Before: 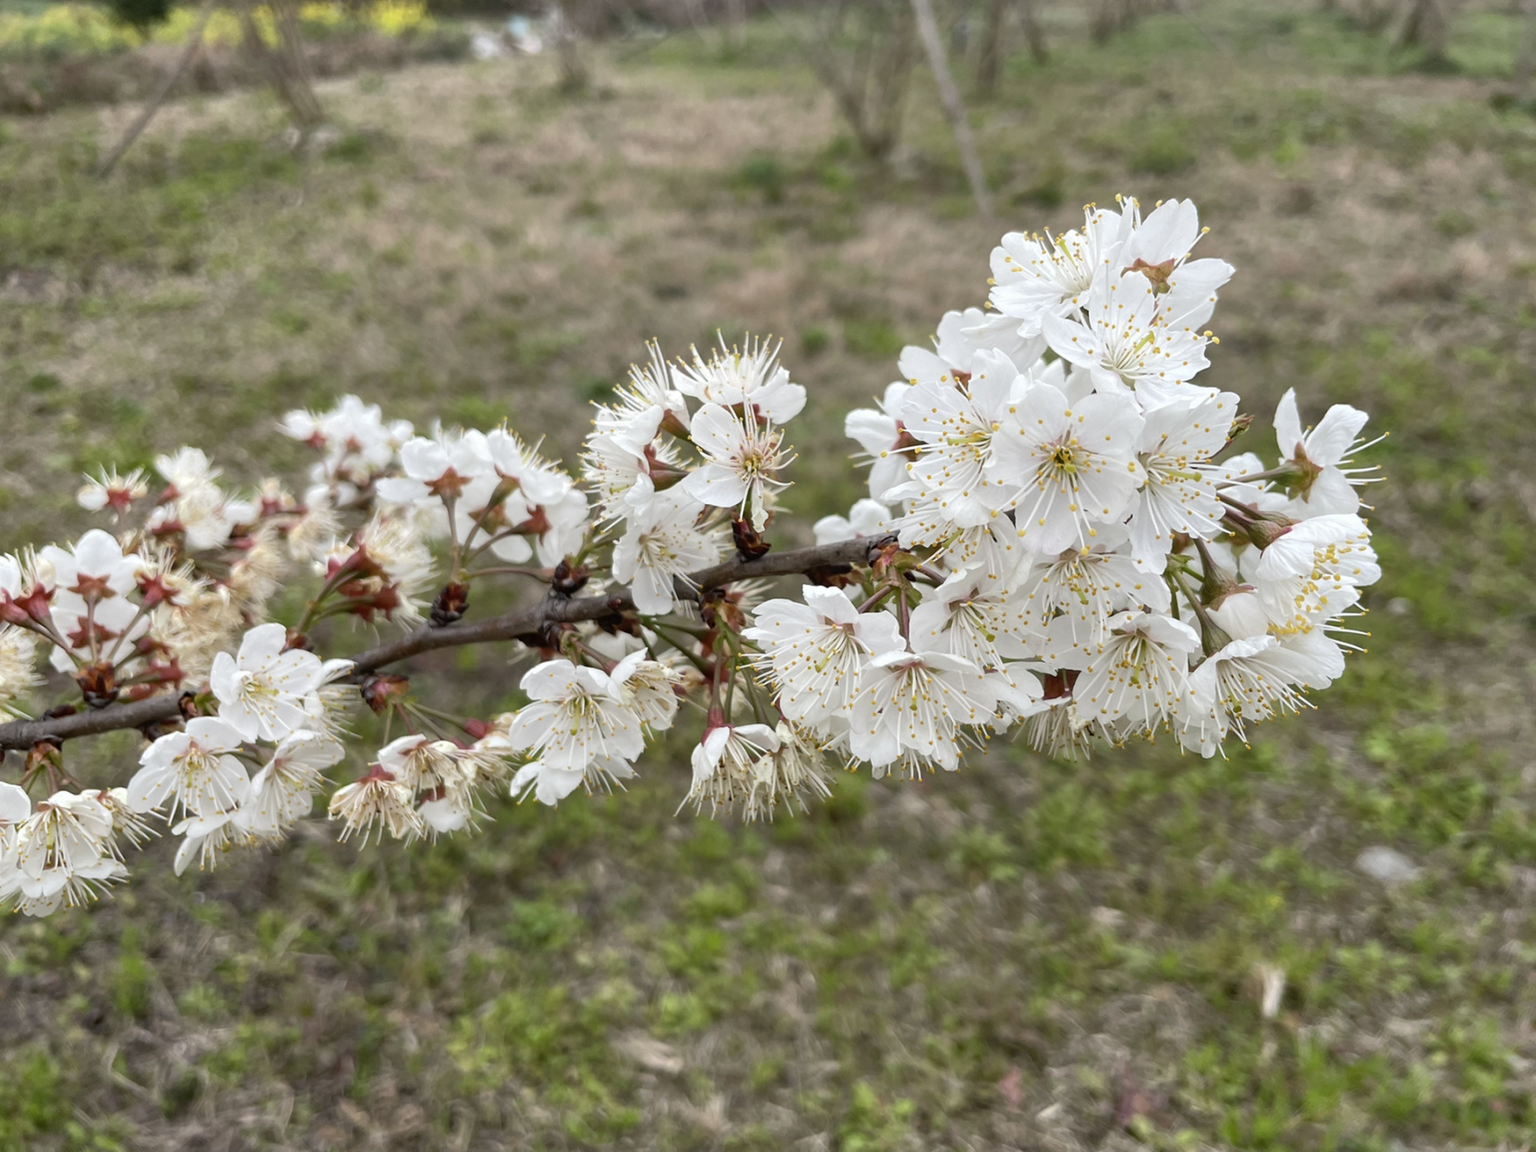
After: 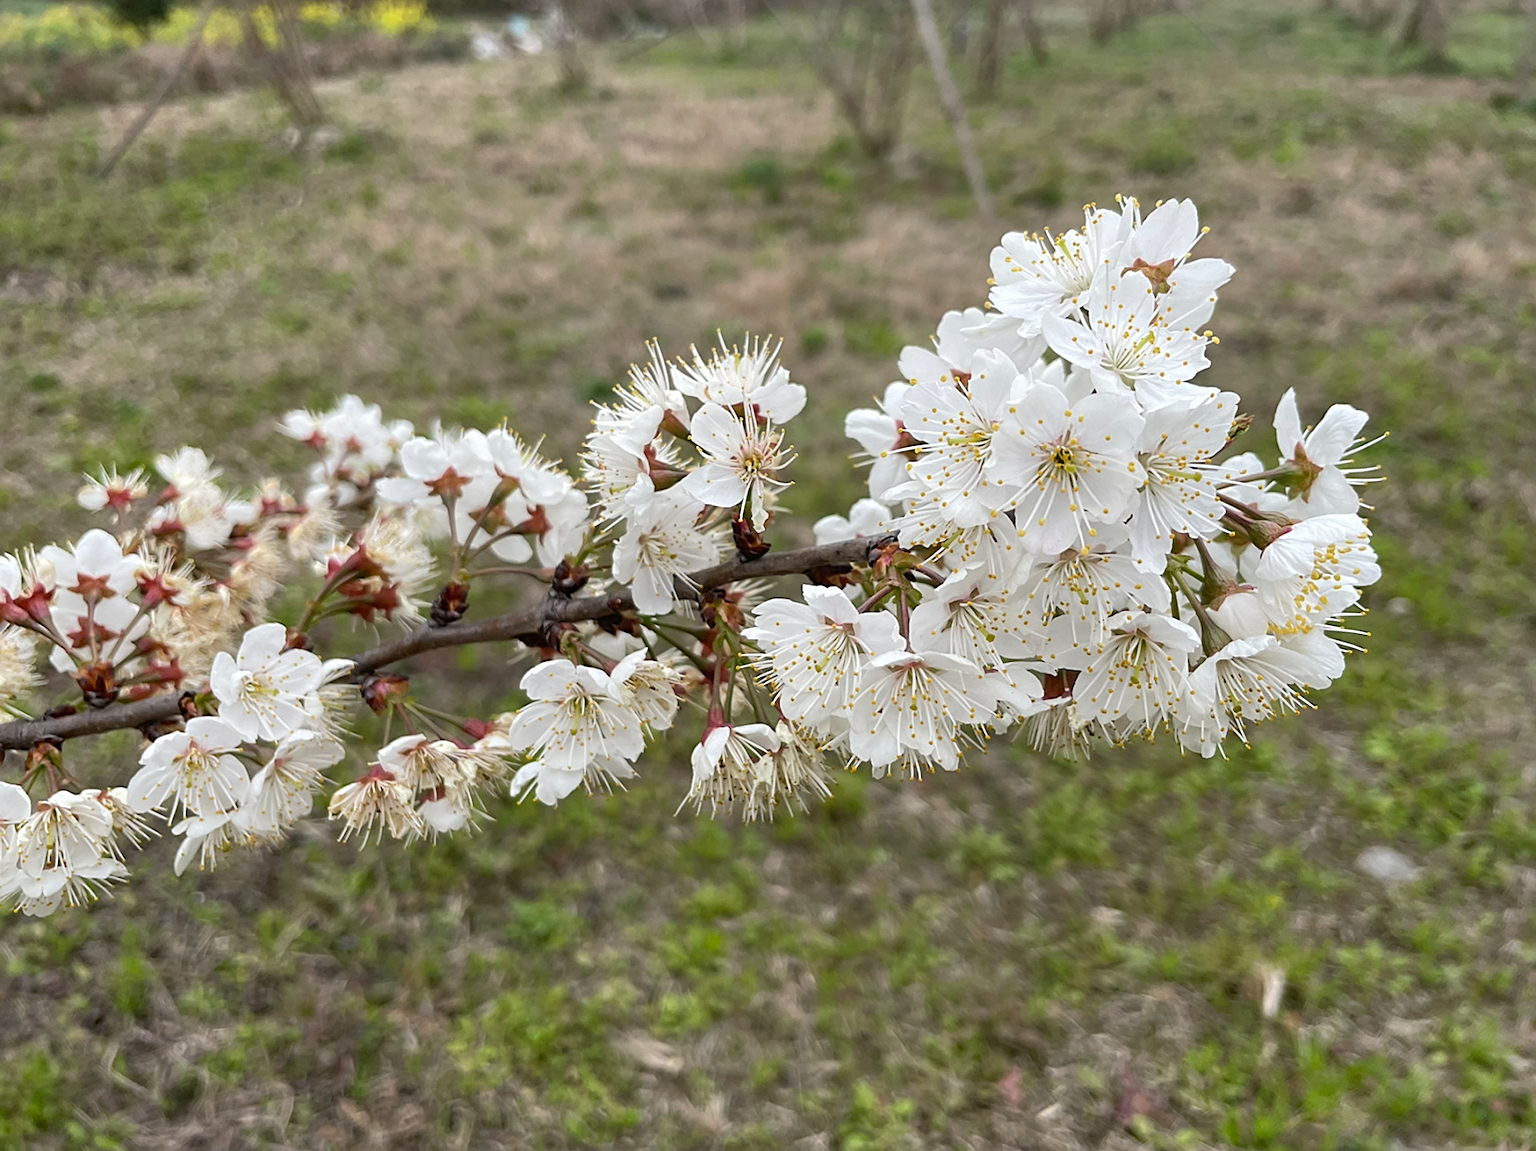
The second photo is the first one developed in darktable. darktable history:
sharpen: amount 0.492
